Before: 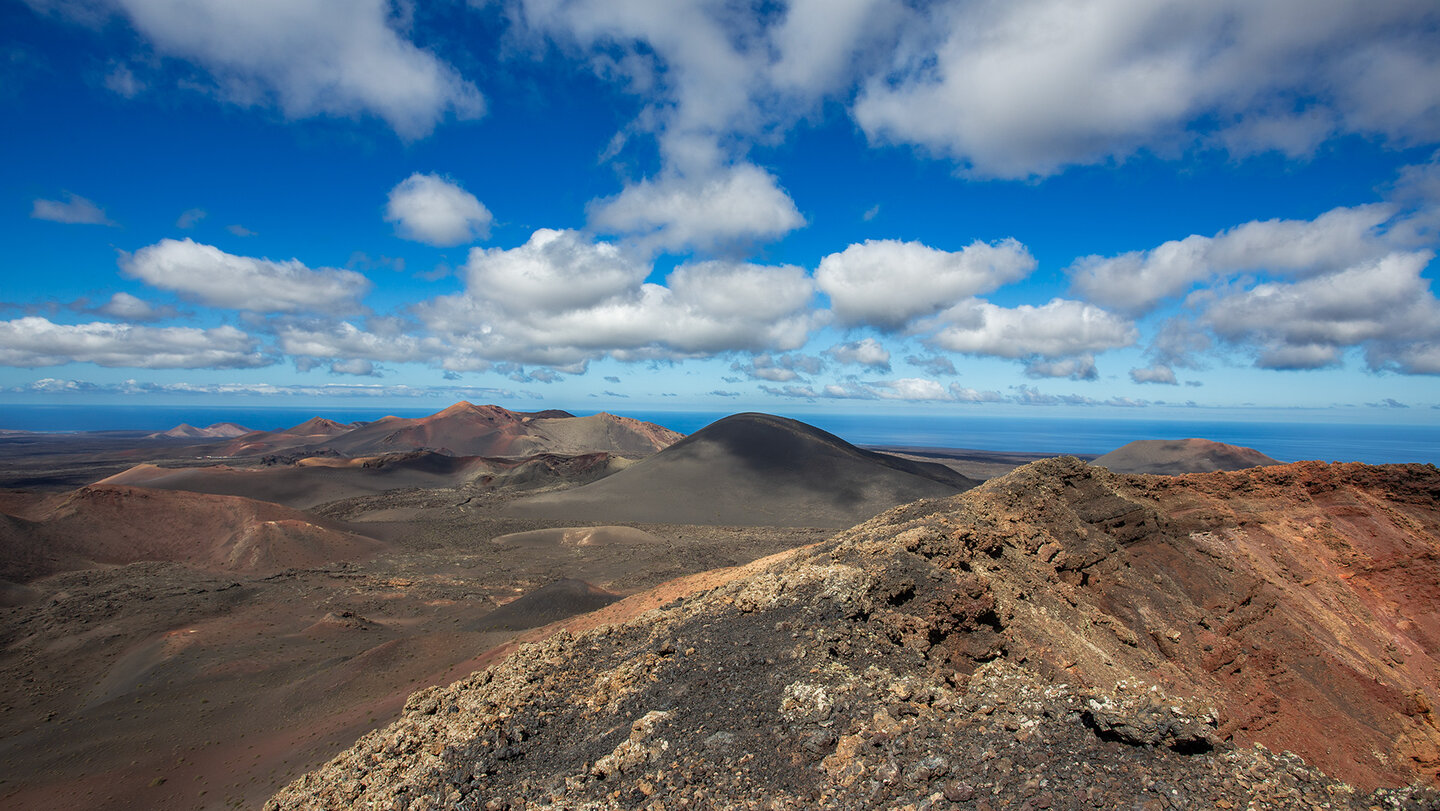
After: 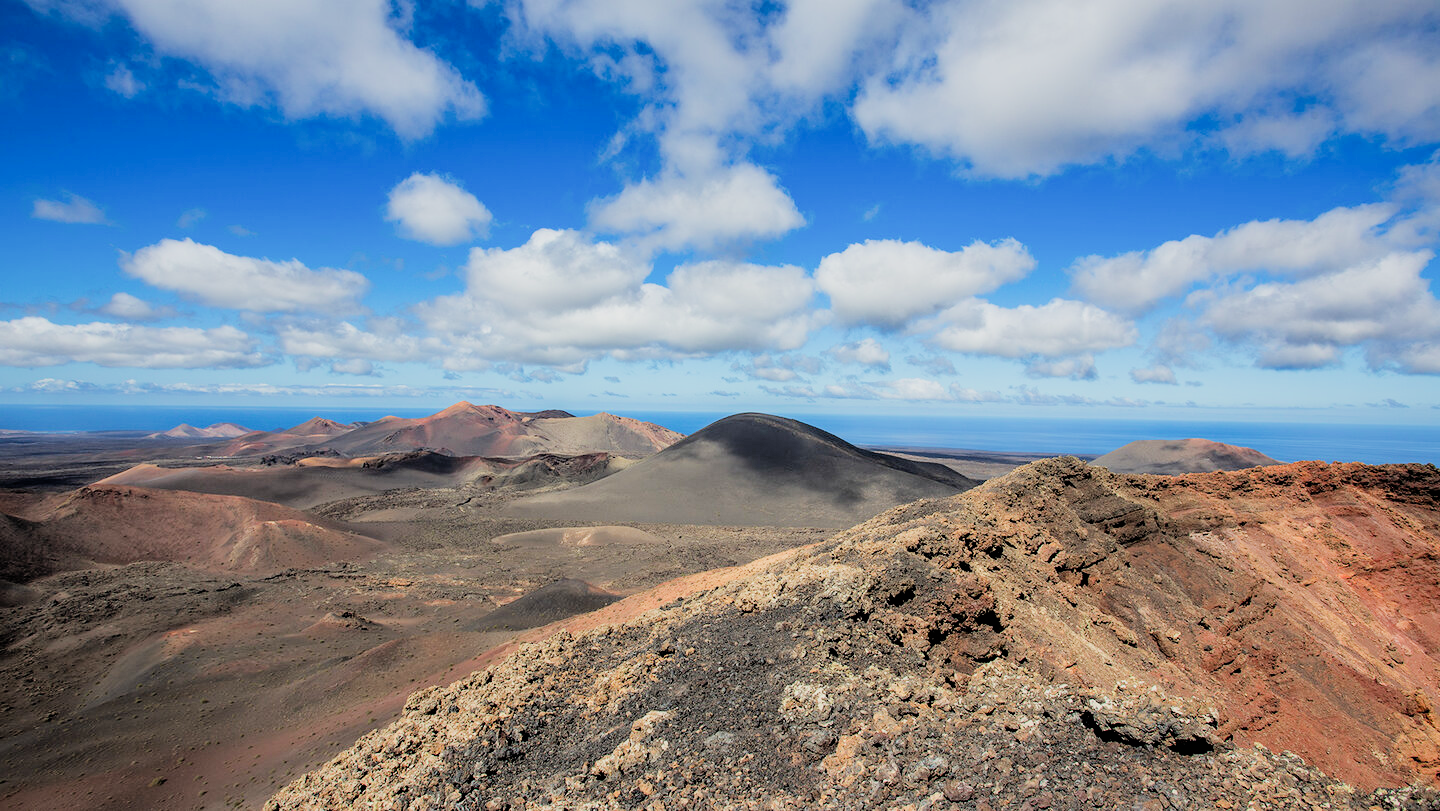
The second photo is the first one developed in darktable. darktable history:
levels: levels [0, 0.478, 1]
exposure: black level correction 0, exposure 0.699 EV, compensate exposure bias true, compensate highlight preservation false
filmic rgb: black relative exposure -4.09 EV, white relative exposure 5.16 EV, hardness 2.08, contrast 1.163
